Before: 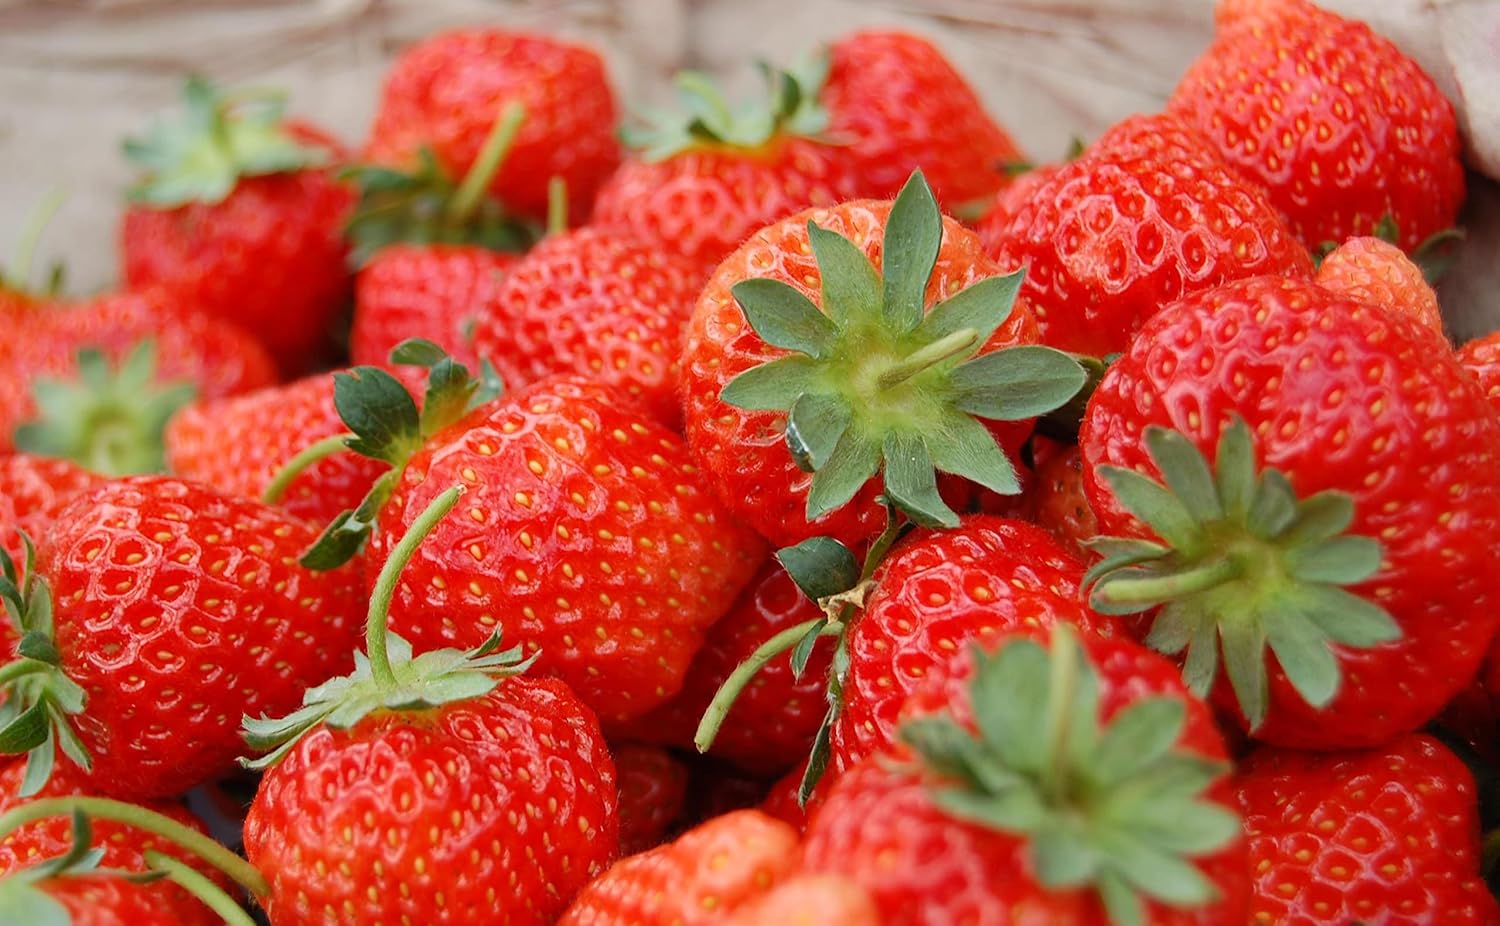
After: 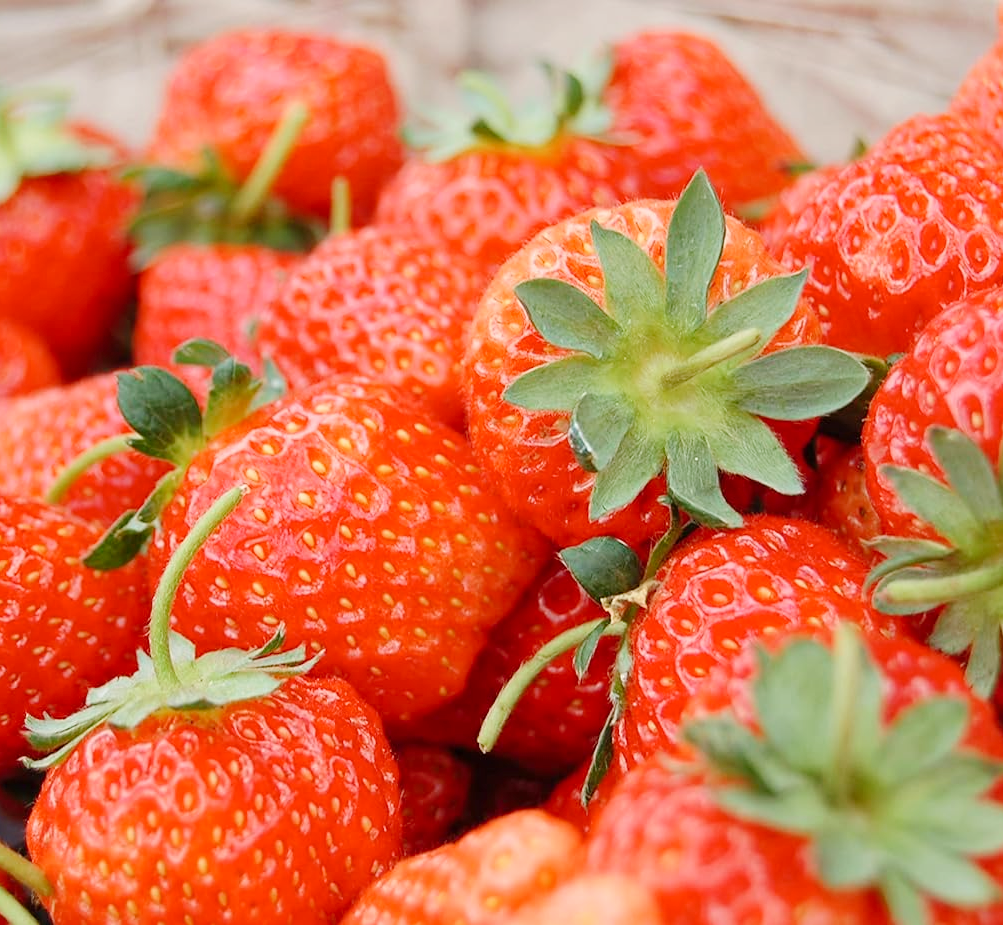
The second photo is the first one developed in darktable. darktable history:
crop and rotate: left 14.481%, right 18.634%
tone curve: curves: ch0 [(0, 0) (0.003, 0.004) (0.011, 0.015) (0.025, 0.033) (0.044, 0.058) (0.069, 0.091) (0.1, 0.131) (0.136, 0.179) (0.177, 0.233) (0.224, 0.296) (0.277, 0.364) (0.335, 0.434) (0.399, 0.511) (0.468, 0.584) (0.543, 0.656) (0.623, 0.729) (0.709, 0.799) (0.801, 0.874) (0.898, 0.936) (1, 1)], preserve colors none
